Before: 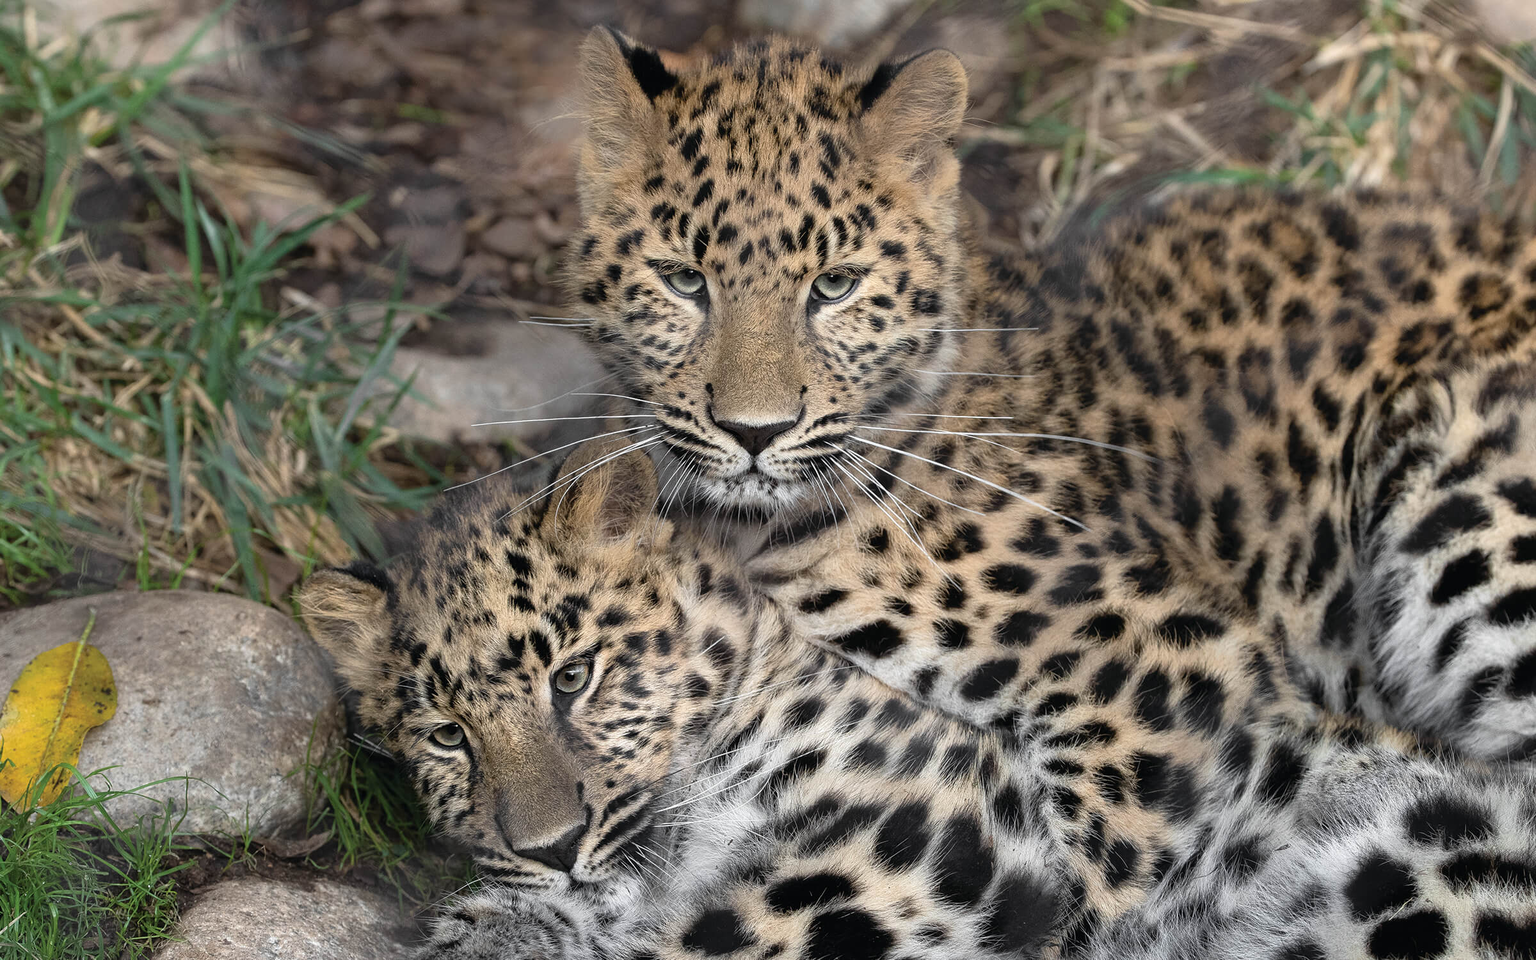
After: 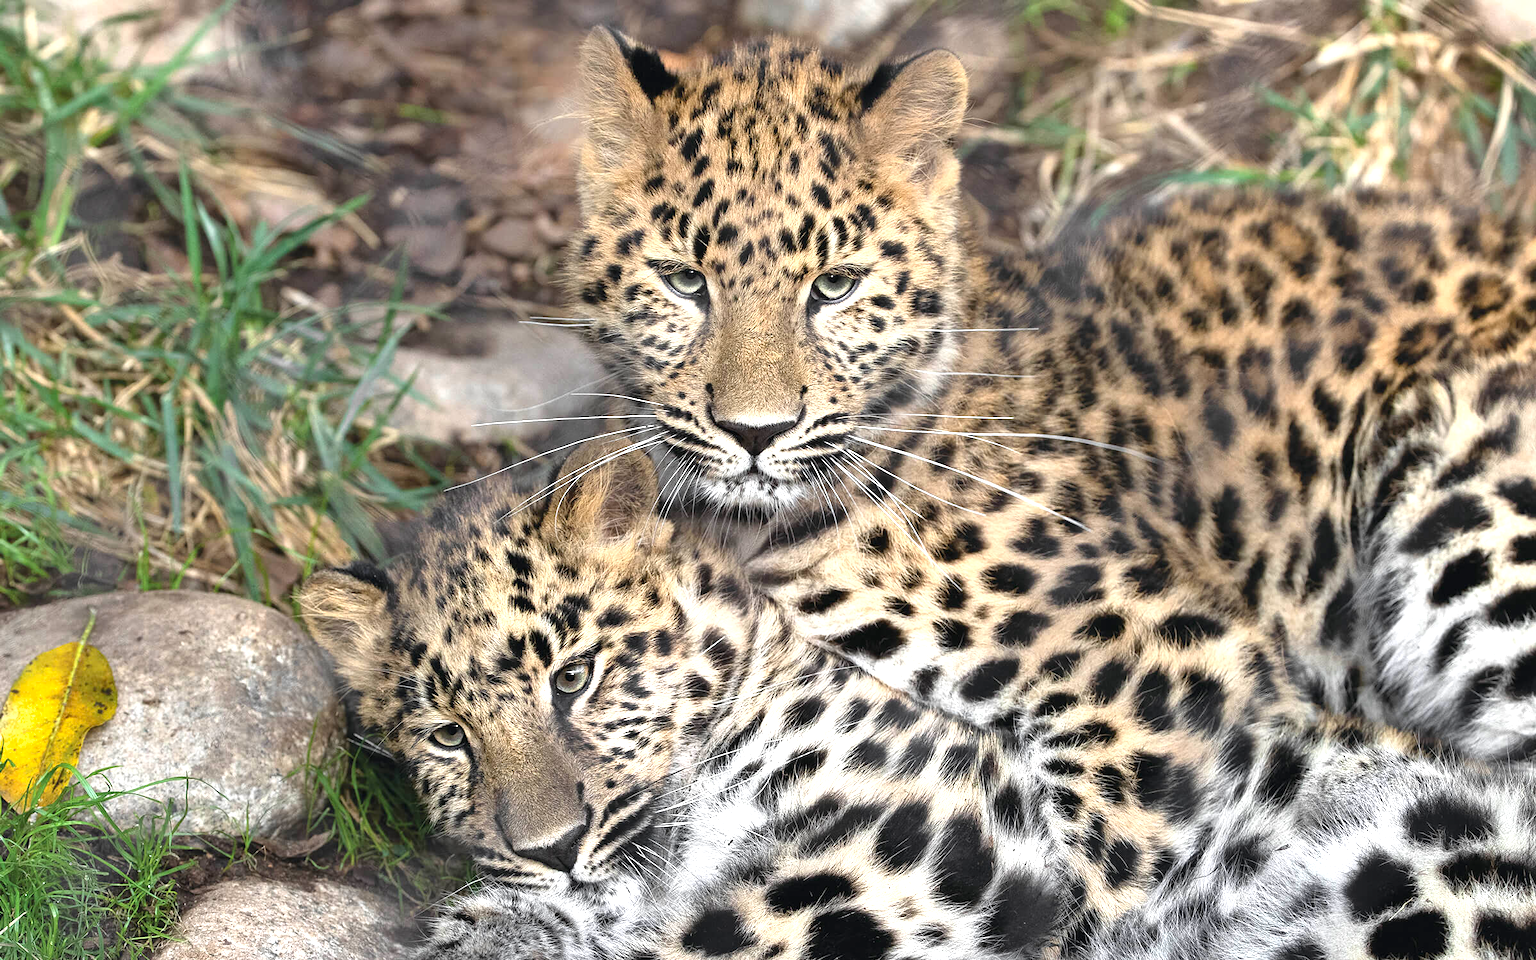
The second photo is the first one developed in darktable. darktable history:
contrast brightness saturation: saturation 0.101
shadows and highlights: shadows 53.14, soften with gaussian
exposure: black level correction 0, exposure 1 EV, compensate highlight preservation false
